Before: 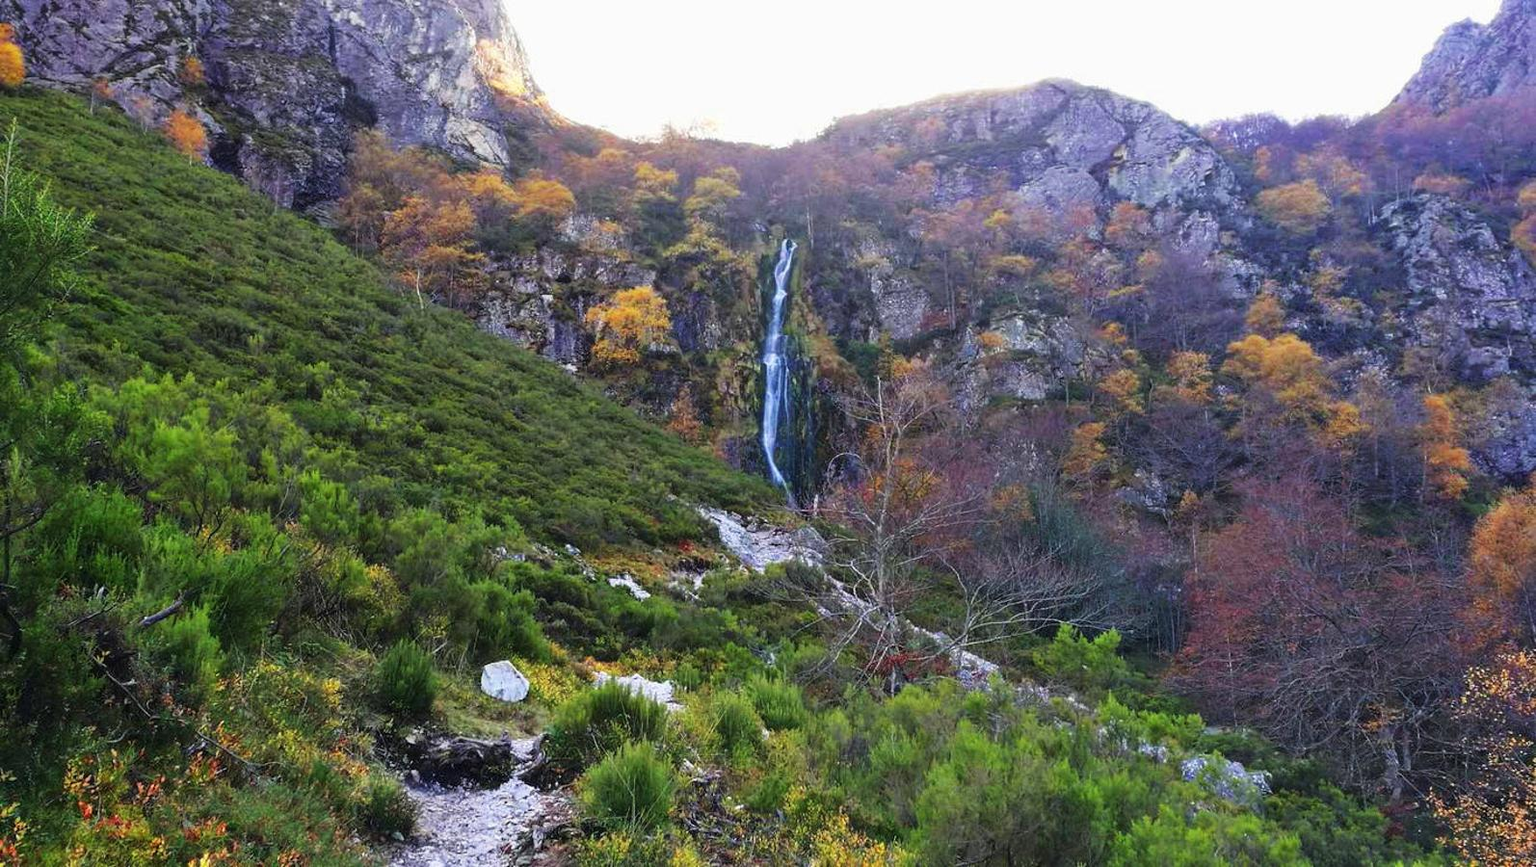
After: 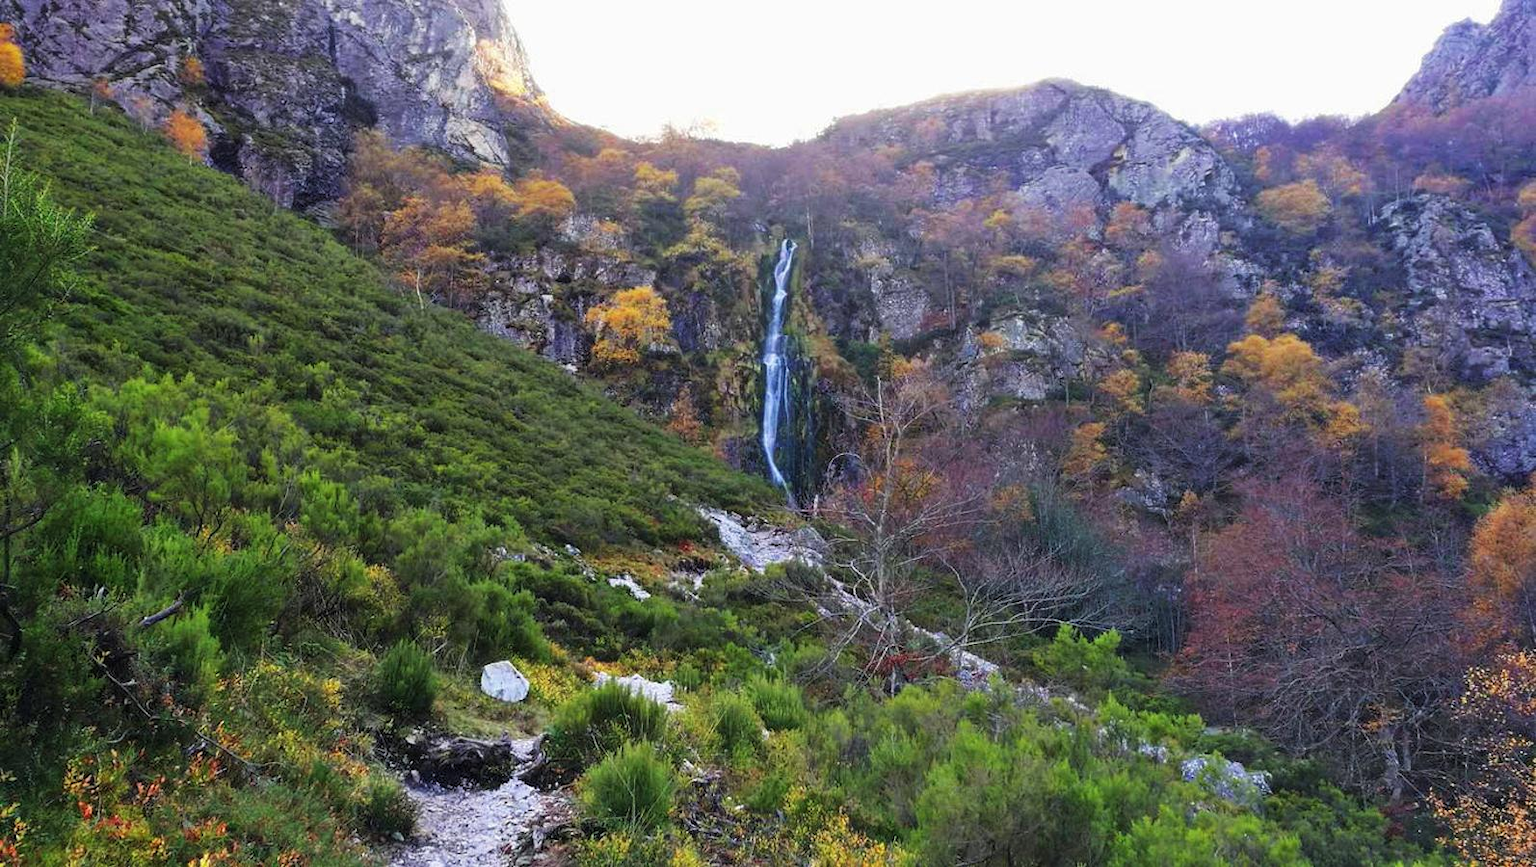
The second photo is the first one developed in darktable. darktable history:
levels: mode automatic, black 0.023%, white 99.97%, levels [0.062, 0.494, 0.925]
shadows and highlights: shadows 25, highlights -25
